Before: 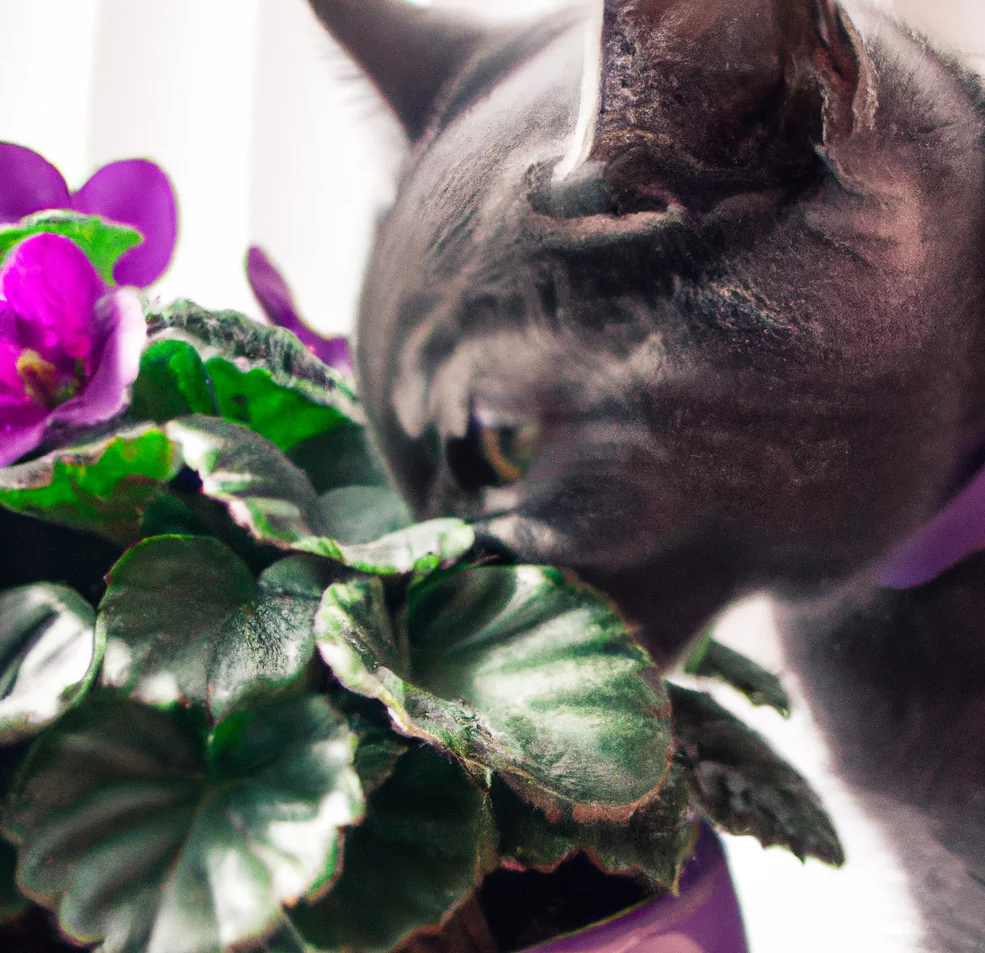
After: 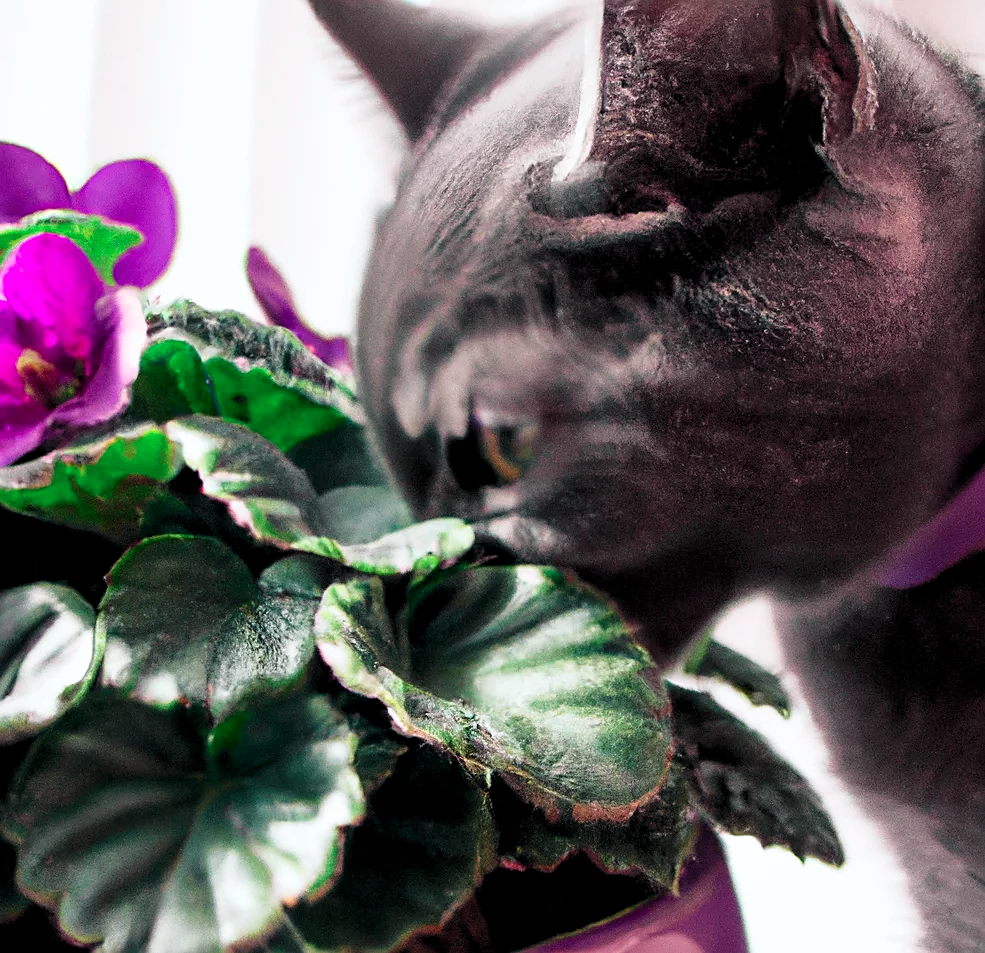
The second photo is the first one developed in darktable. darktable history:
color balance: mode lift, gamma, gain (sRGB)
white balance: red 0.988, blue 1.017
fill light: on, module defaults
tone curve: curves: ch0 [(0, 0) (0.058, 0.027) (0.214, 0.183) (0.304, 0.288) (0.561, 0.554) (0.687, 0.677) (0.768, 0.768) (0.858, 0.861) (0.986, 0.957)]; ch1 [(0, 0) (0.172, 0.123) (0.312, 0.296) (0.437, 0.429) (0.471, 0.469) (0.502, 0.5) (0.513, 0.515) (0.583, 0.604) (0.631, 0.659) (0.703, 0.721) (0.889, 0.924) (1, 1)]; ch2 [(0, 0) (0.411, 0.424) (0.485, 0.497) (0.502, 0.5) (0.517, 0.511) (0.566, 0.573) (0.622, 0.613) (0.709, 0.677) (1, 1)], color space Lab, independent channels, preserve colors none
levels: levels [0.031, 0.5, 0.969]
sharpen: on, module defaults
